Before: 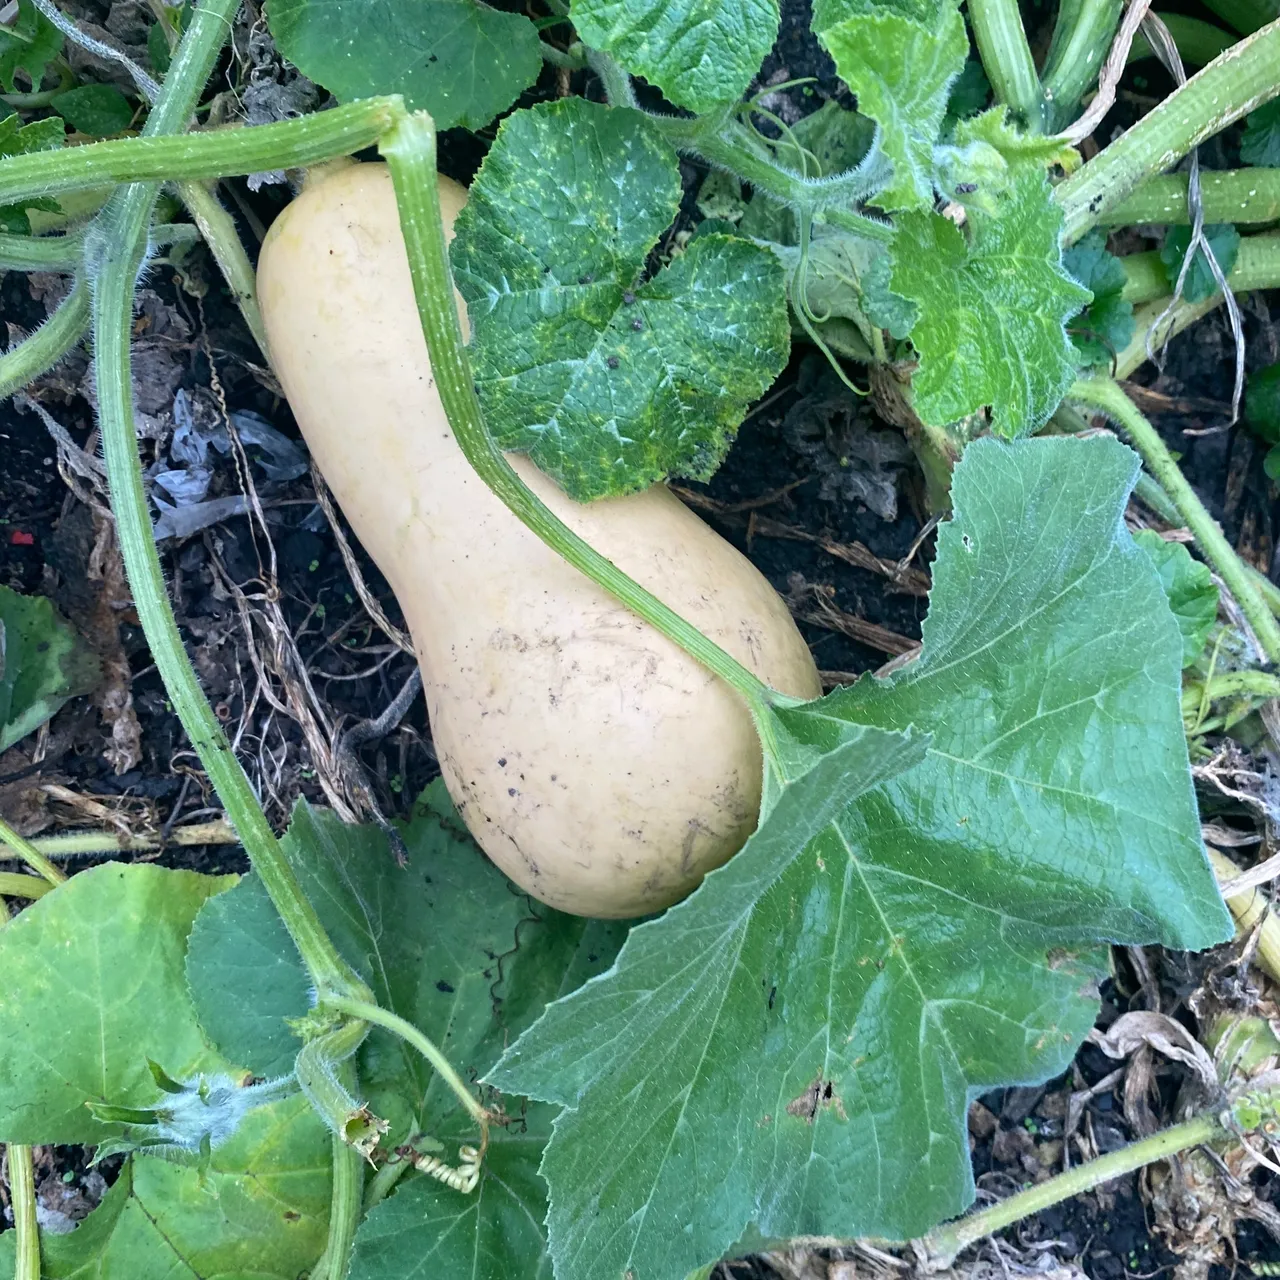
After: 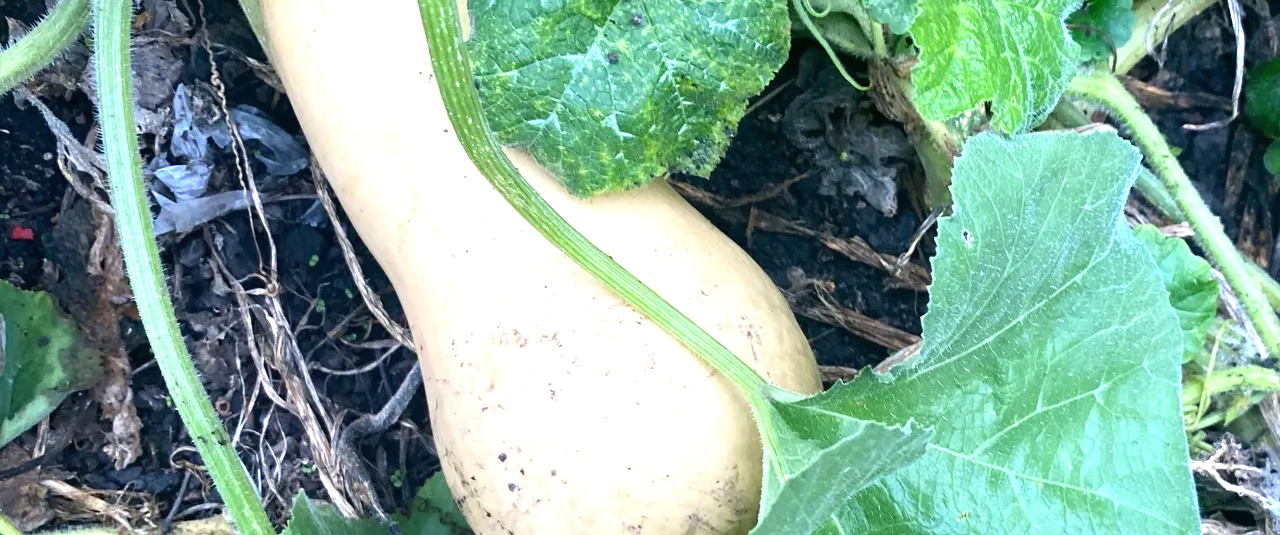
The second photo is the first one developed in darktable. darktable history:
crop and rotate: top 23.84%, bottom 34.294%
exposure: black level correction 0, exposure 0.7 EV, compensate exposure bias true, compensate highlight preservation false
